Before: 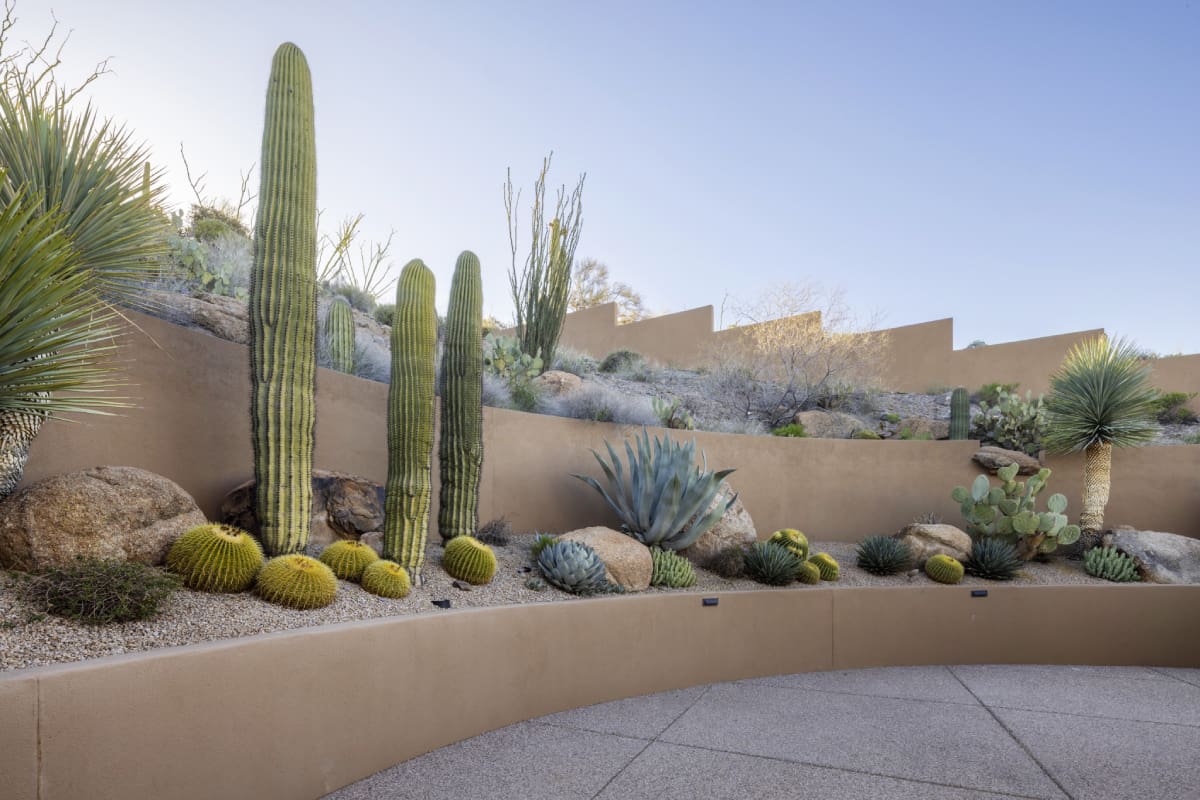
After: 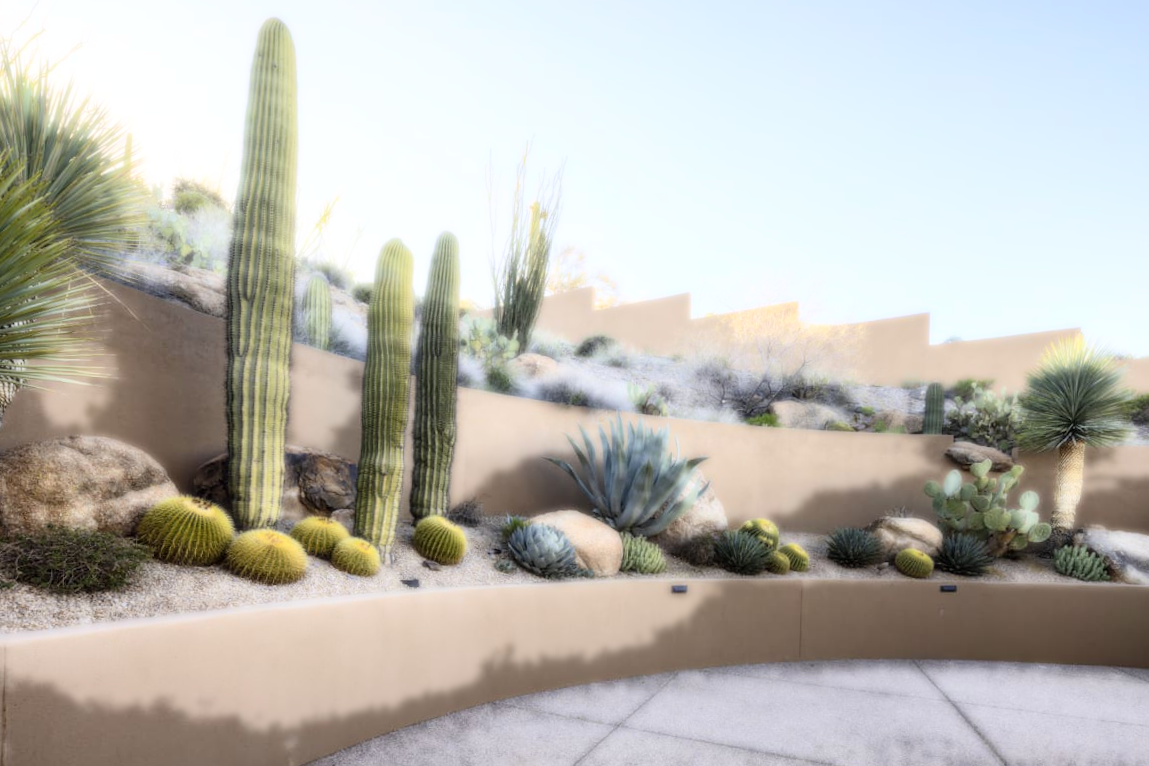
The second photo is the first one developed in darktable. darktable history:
crop and rotate: angle -1.69°
bloom: size 0%, threshold 54.82%, strength 8.31%
